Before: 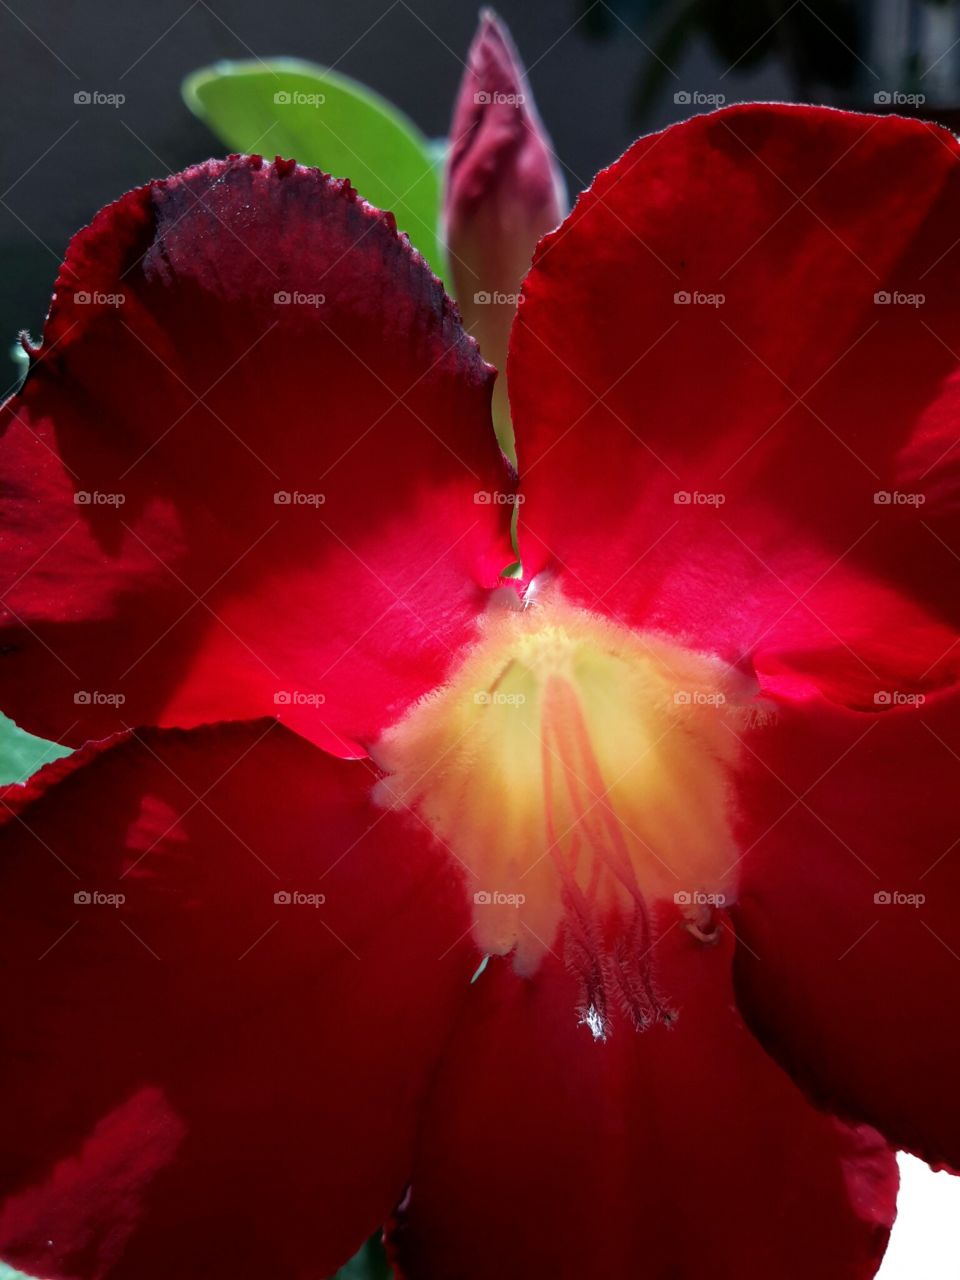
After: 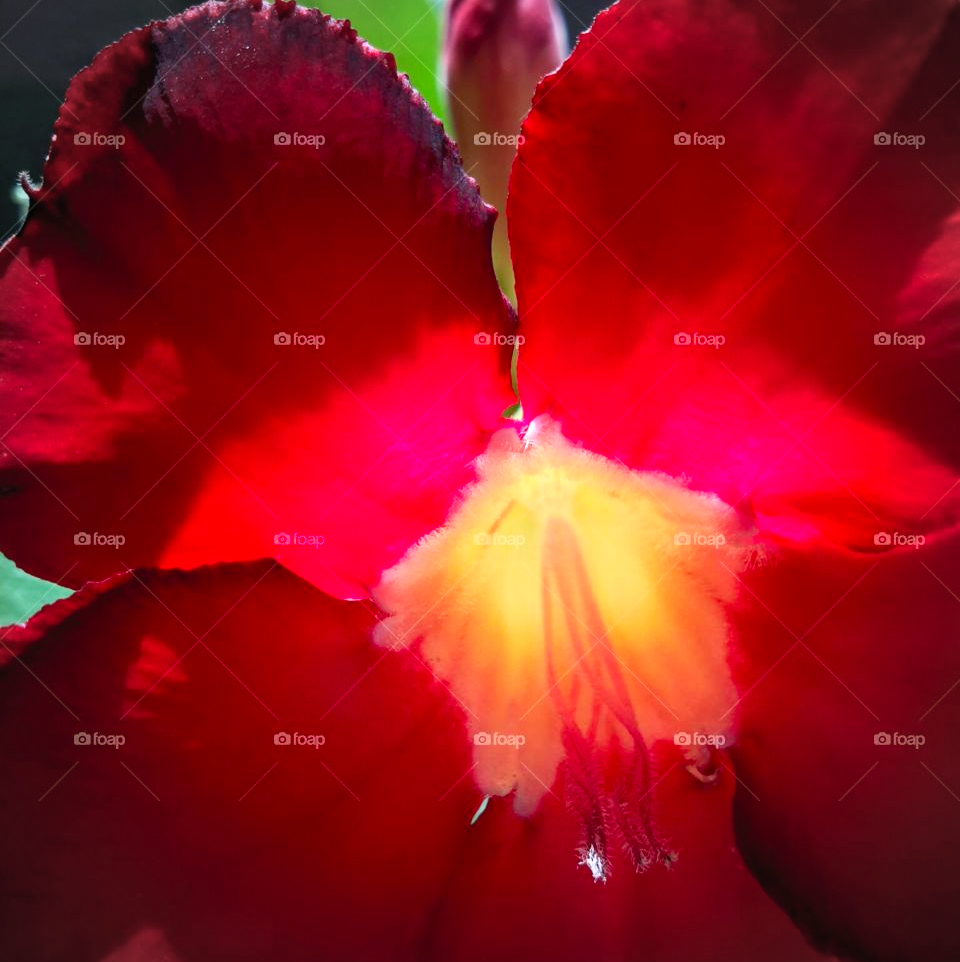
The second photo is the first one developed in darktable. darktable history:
contrast brightness saturation: contrast 0.242, brightness 0.261, saturation 0.391
vignetting: fall-off start 80.76%, fall-off radius 61.7%, automatic ratio true, width/height ratio 1.41, unbound false
crop and rotate: top 12.49%, bottom 12.334%
